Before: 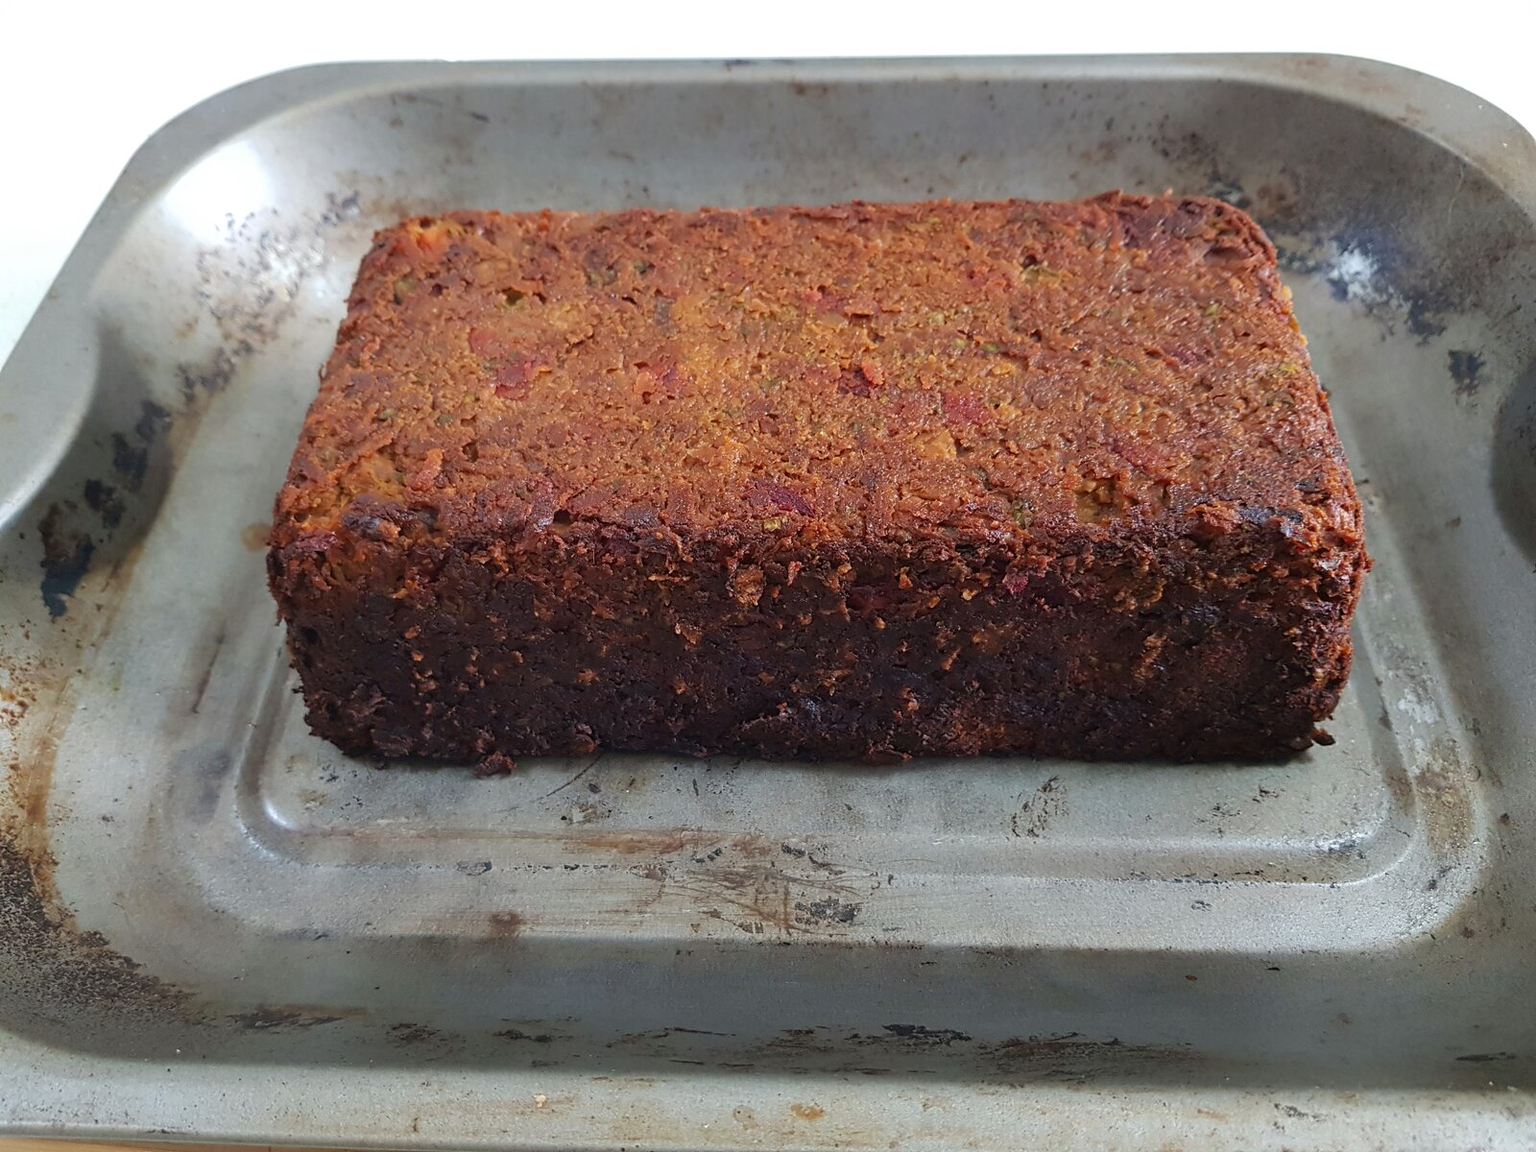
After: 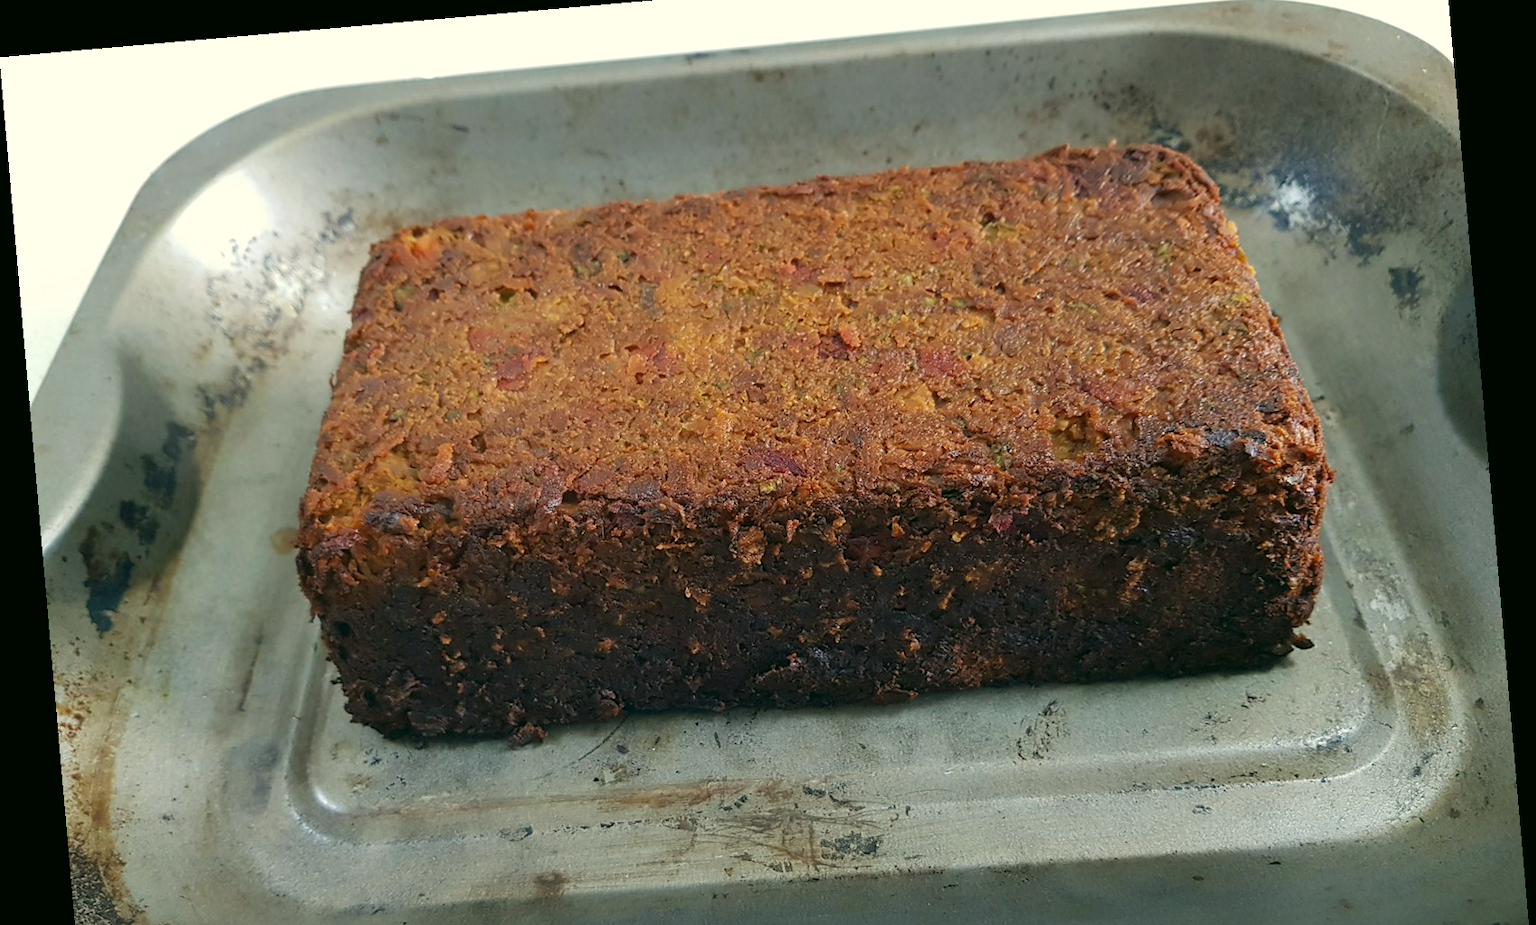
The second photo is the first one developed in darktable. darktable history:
crop: top 5.667%, bottom 17.637%
color correction: highlights a* -0.482, highlights b* 9.48, shadows a* -9.48, shadows b* 0.803
rotate and perspective: rotation -4.98°, automatic cropping off
